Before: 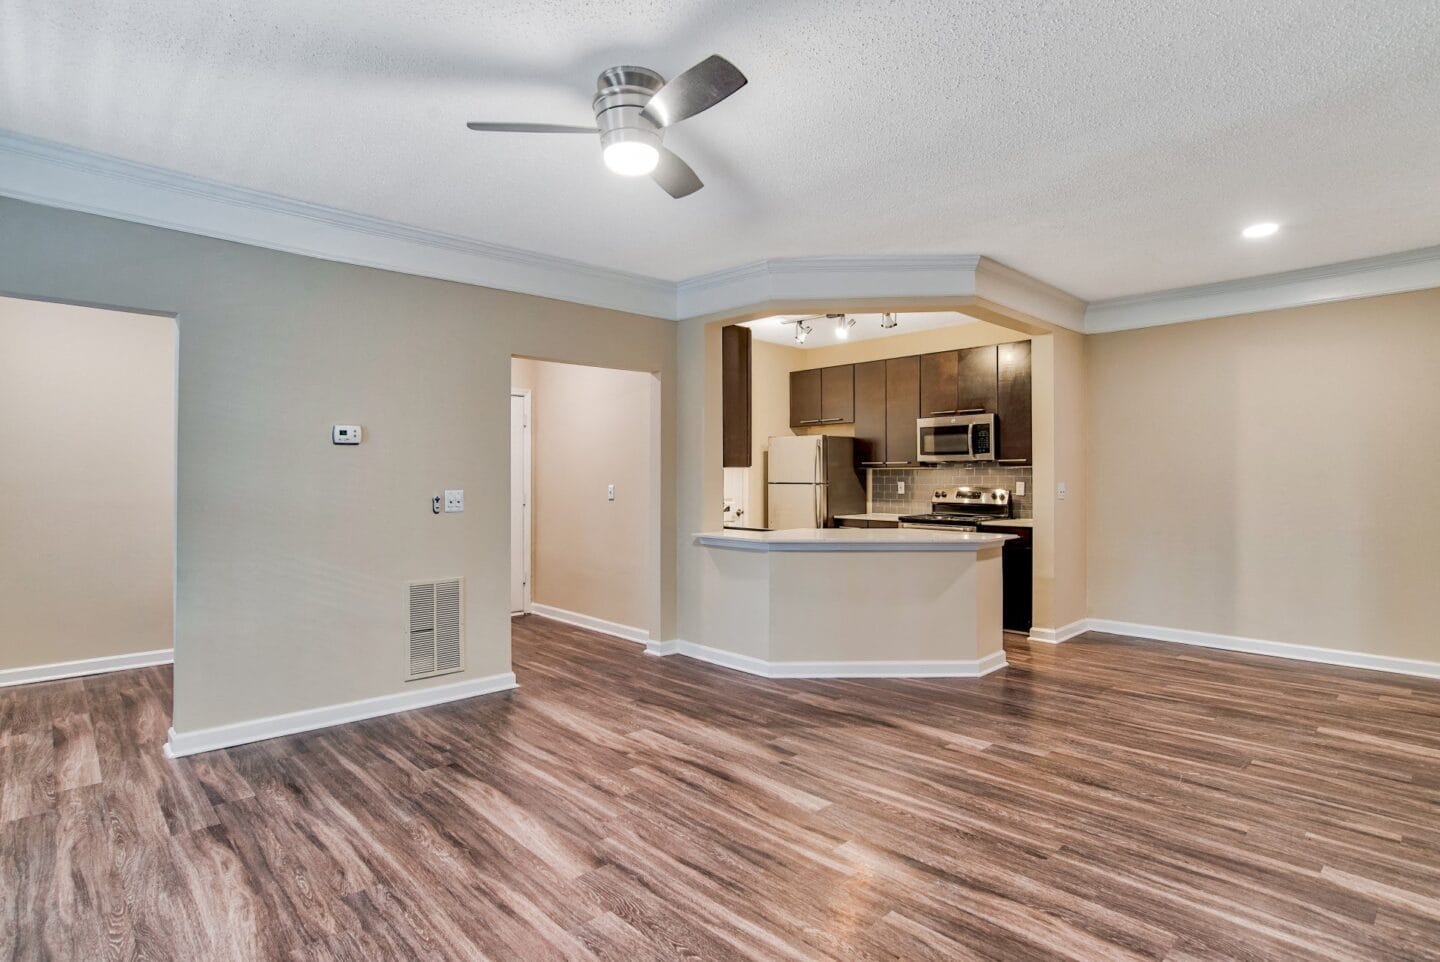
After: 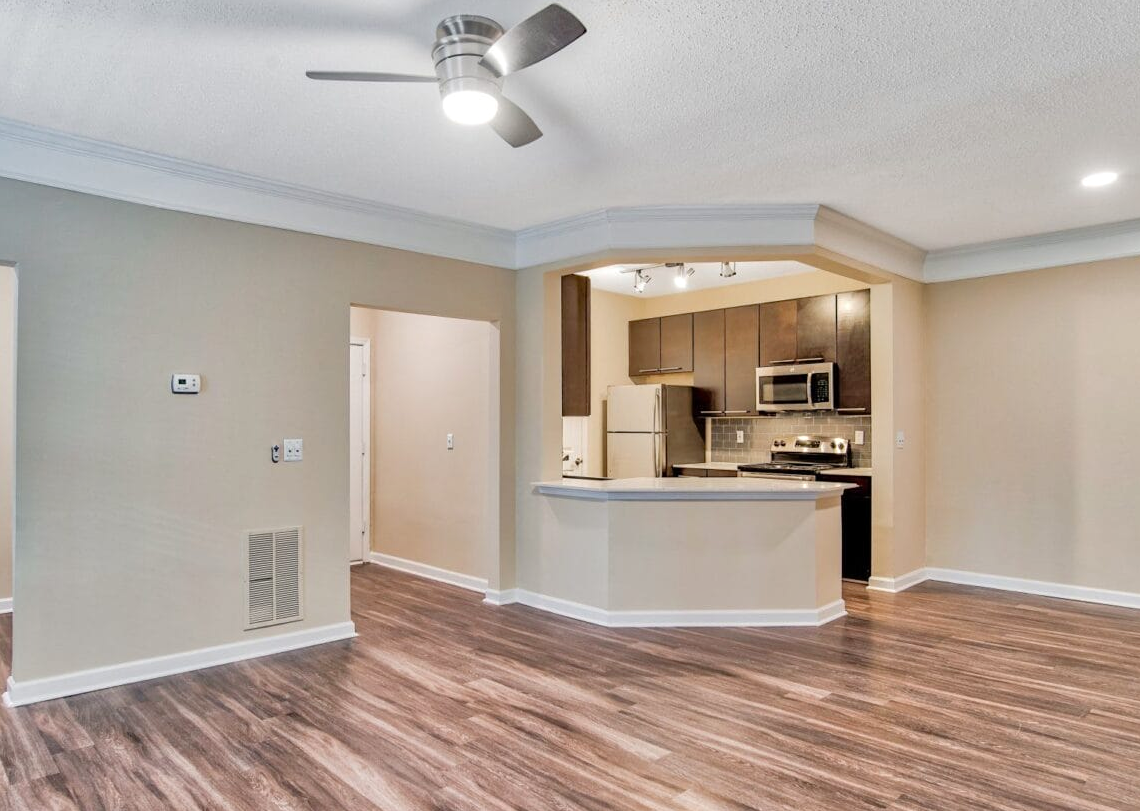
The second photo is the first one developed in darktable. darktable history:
tone equalizer: -8 EV 0.001 EV, -7 EV -0.004 EV, -6 EV 0.009 EV, -5 EV 0.032 EV, -4 EV 0.276 EV, -3 EV 0.644 EV, -2 EV 0.584 EV, -1 EV 0.187 EV, +0 EV 0.024 EV
crop: left 11.225%, top 5.381%, right 9.565%, bottom 10.314%
